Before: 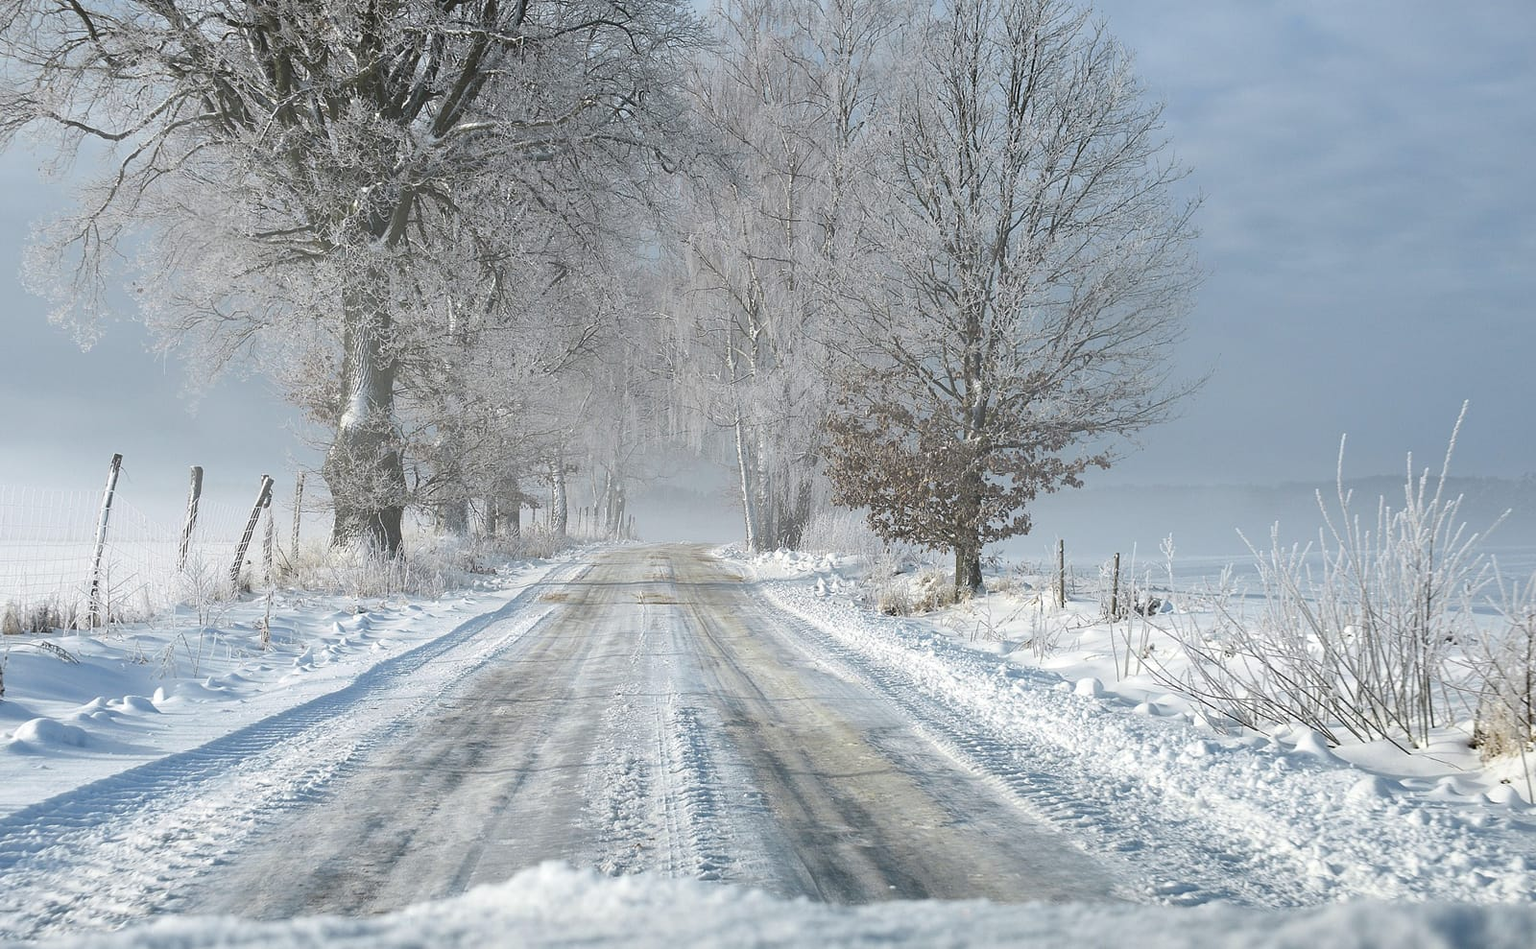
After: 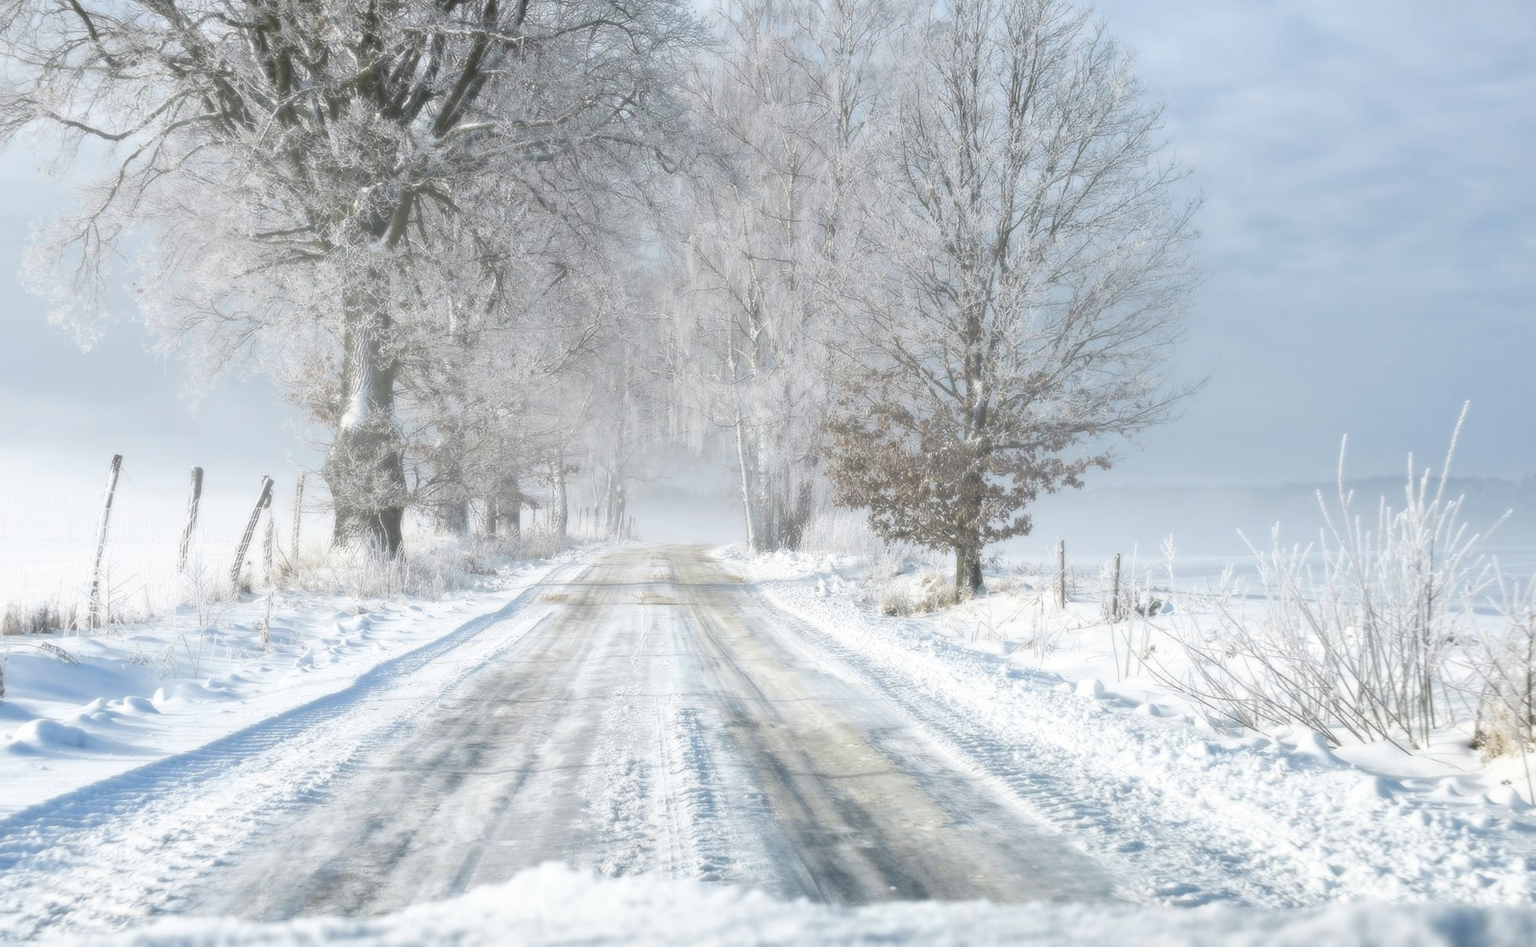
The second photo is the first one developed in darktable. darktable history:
base curve: curves: ch0 [(0, 0) (0.666, 0.806) (1, 1)]
soften: size 8.67%, mix 49%
crop: top 0.05%, bottom 0.098%
